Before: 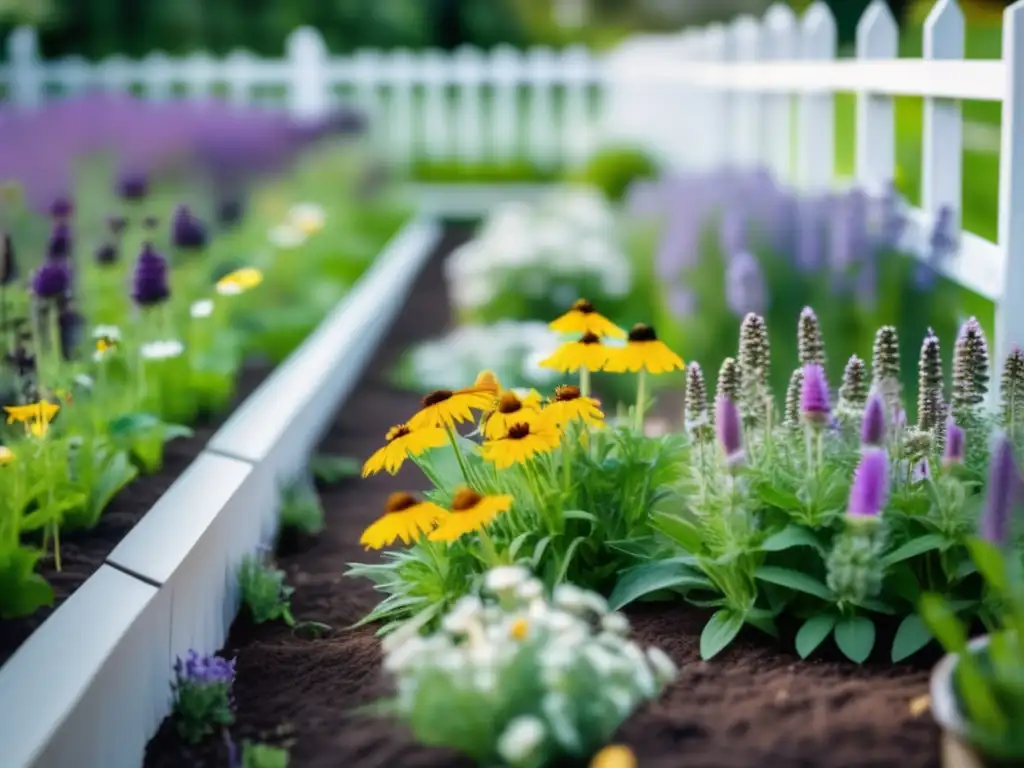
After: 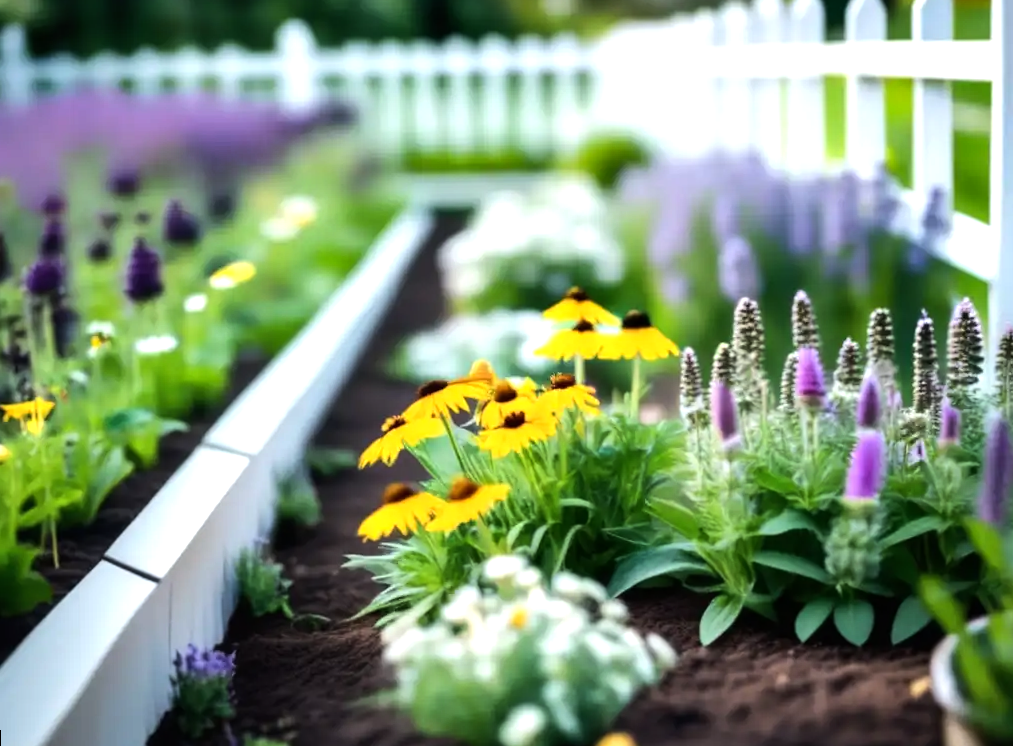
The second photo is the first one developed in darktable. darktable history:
tone equalizer: -8 EV -0.75 EV, -7 EV -0.7 EV, -6 EV -0.6 EV, -5 EV -0.4 EV, -3 EV 0.4 EV, -2 EV 0.6 EV, -1 EV 0.7 EV, +0 EV 0.75 EV, edges refinement/feathering 500, mask exposure compensation -1.57 EV, preserve details no
rotate and perspective: rotation -1°, crop left 0.011, crop right 0.989, crop top 0.025, crop bottom 0.975
shadows and highlights: shadows 20.55, highlights -20.99, soften with gaussian
